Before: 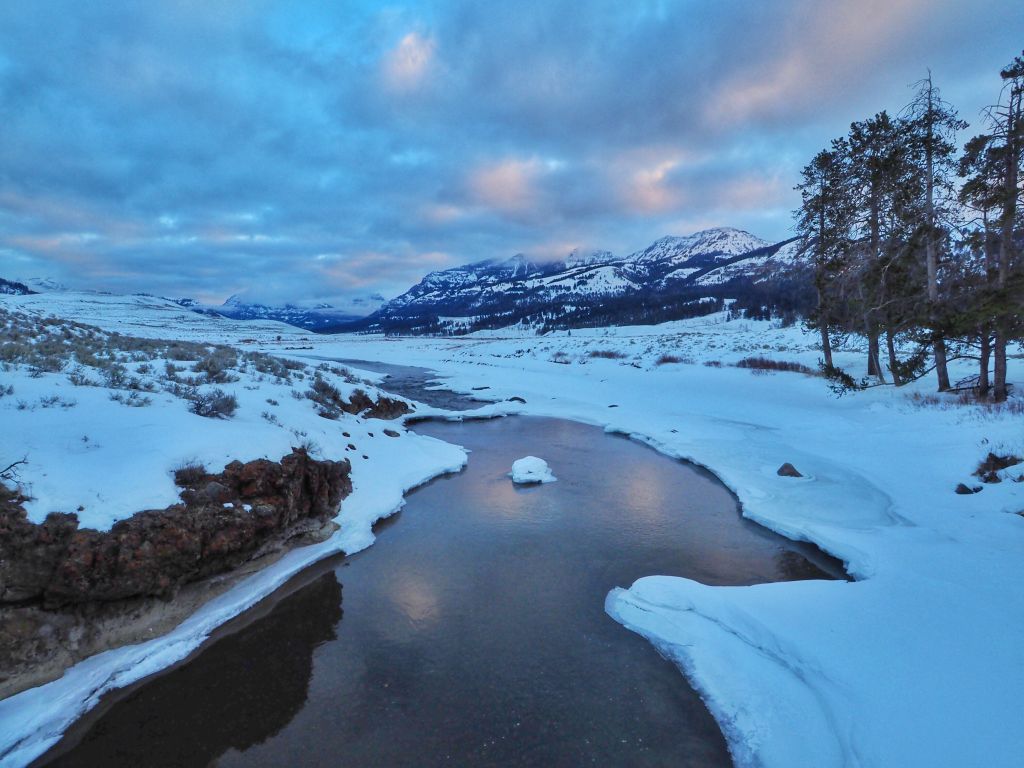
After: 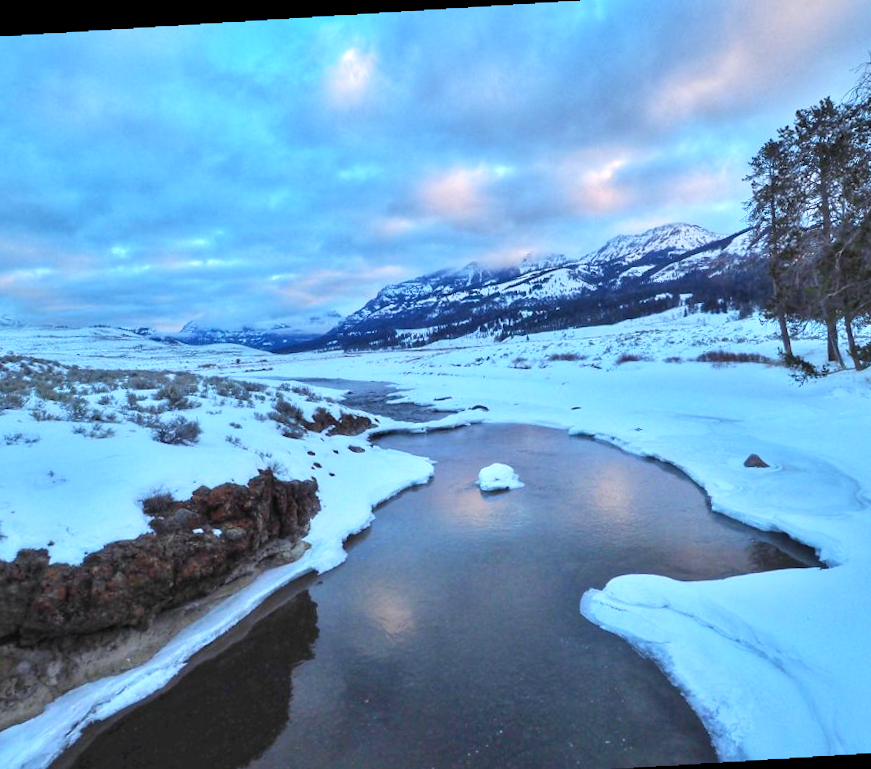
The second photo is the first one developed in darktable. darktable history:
crop and rotate: angle 1°, left 4.281%, top 0.642%, right 11.383%, bottom 2.486%
color balance rgb: saturation formula JzAzBz (2021)
exposure: exposure 0.648 EV, compensate highlight preservation false
rotate and perspective: rotation -2.56°, automatic cropping off
tone equalizer: on, module defaults
